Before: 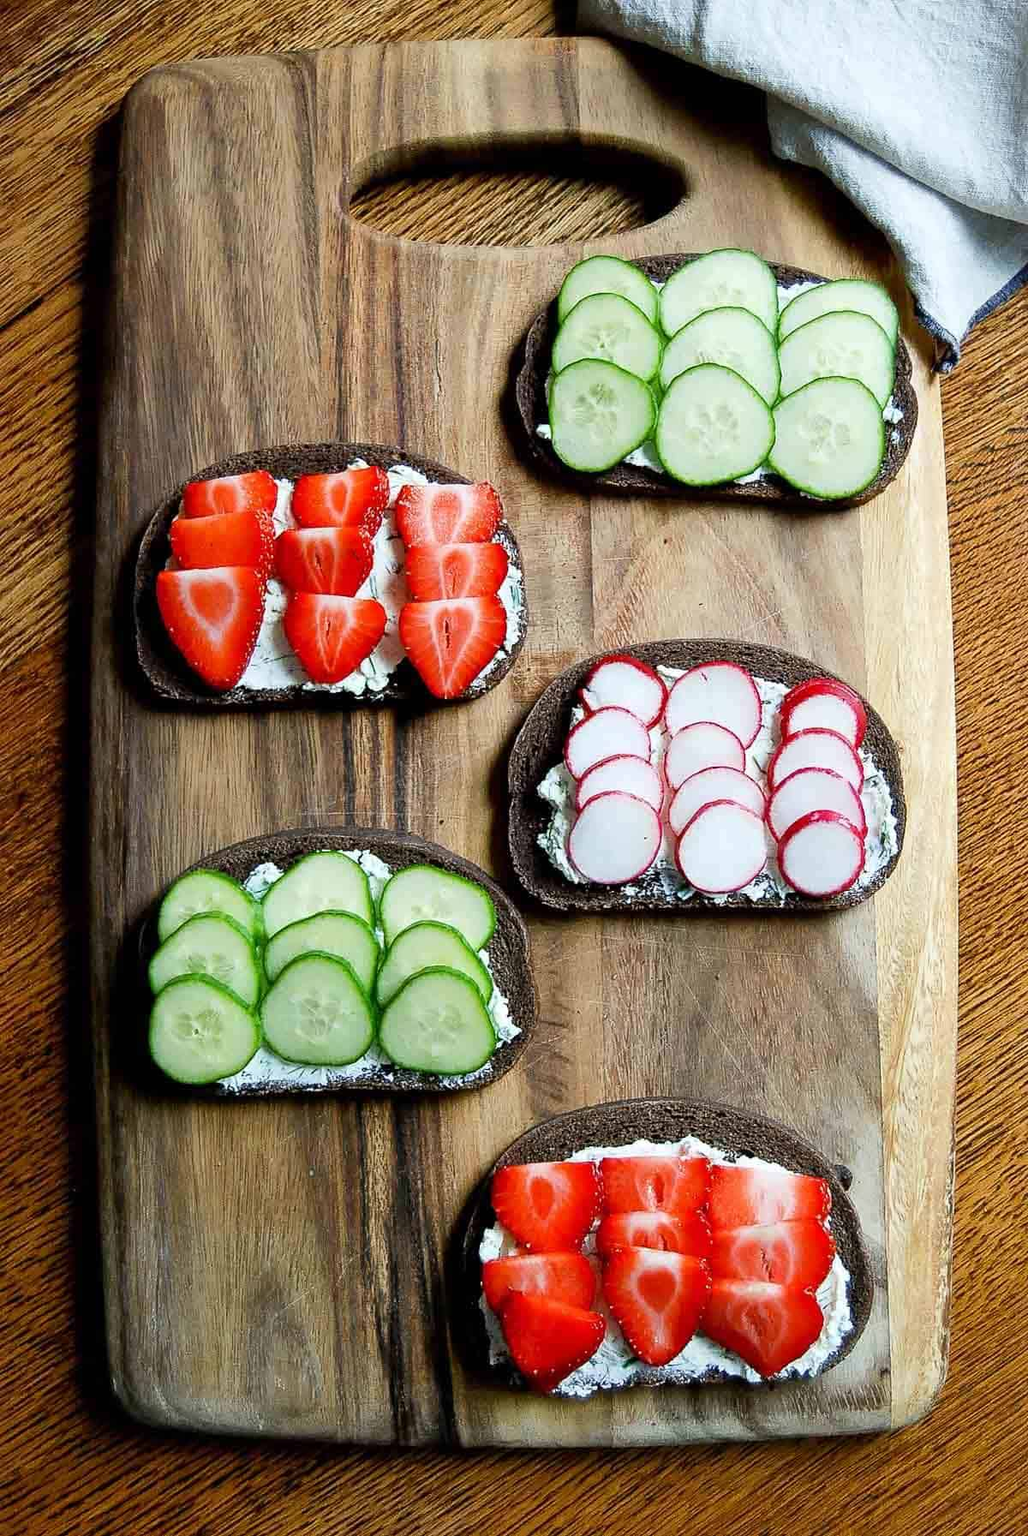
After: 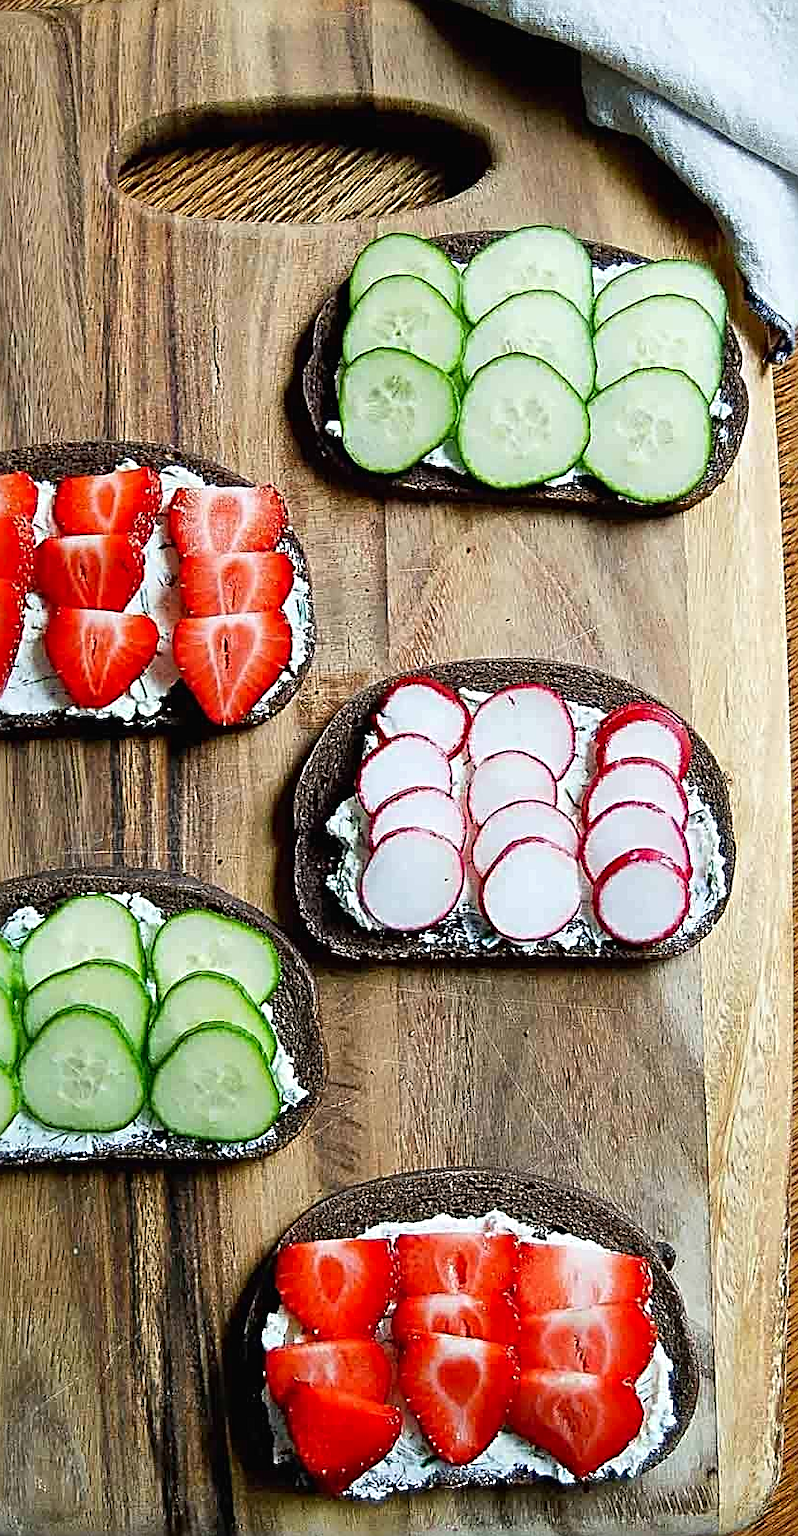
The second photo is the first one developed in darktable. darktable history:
sharpen: radius 3.067, amount 0.767
crop and rotate: left 23.724%, top 2.987%, right 6.266%, bottom 6.88%
contrast brightness saturation: contrast -0.022, brightness -0.008, saturation 0.034
